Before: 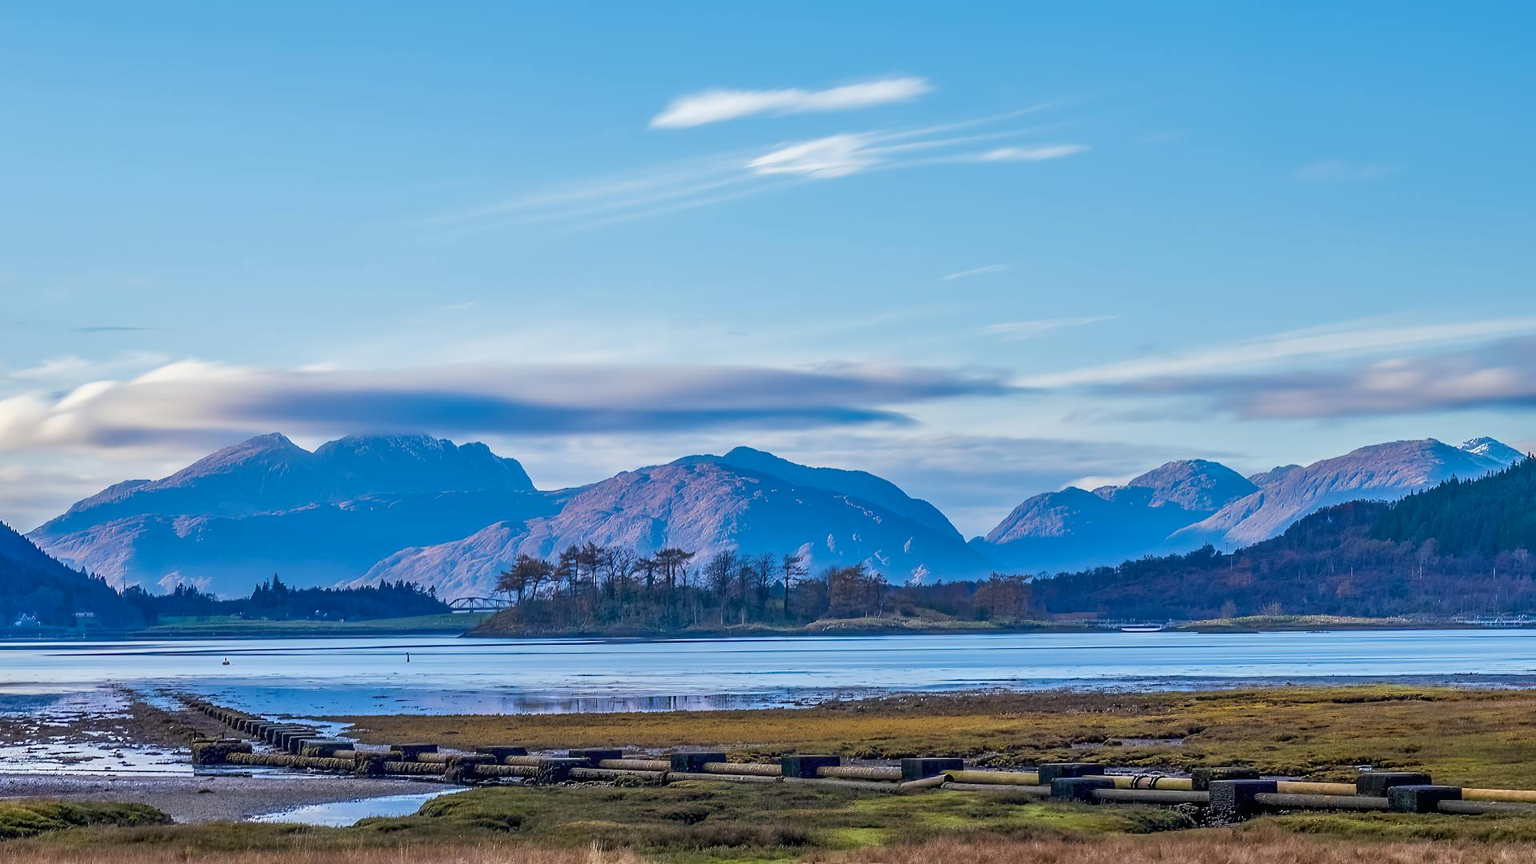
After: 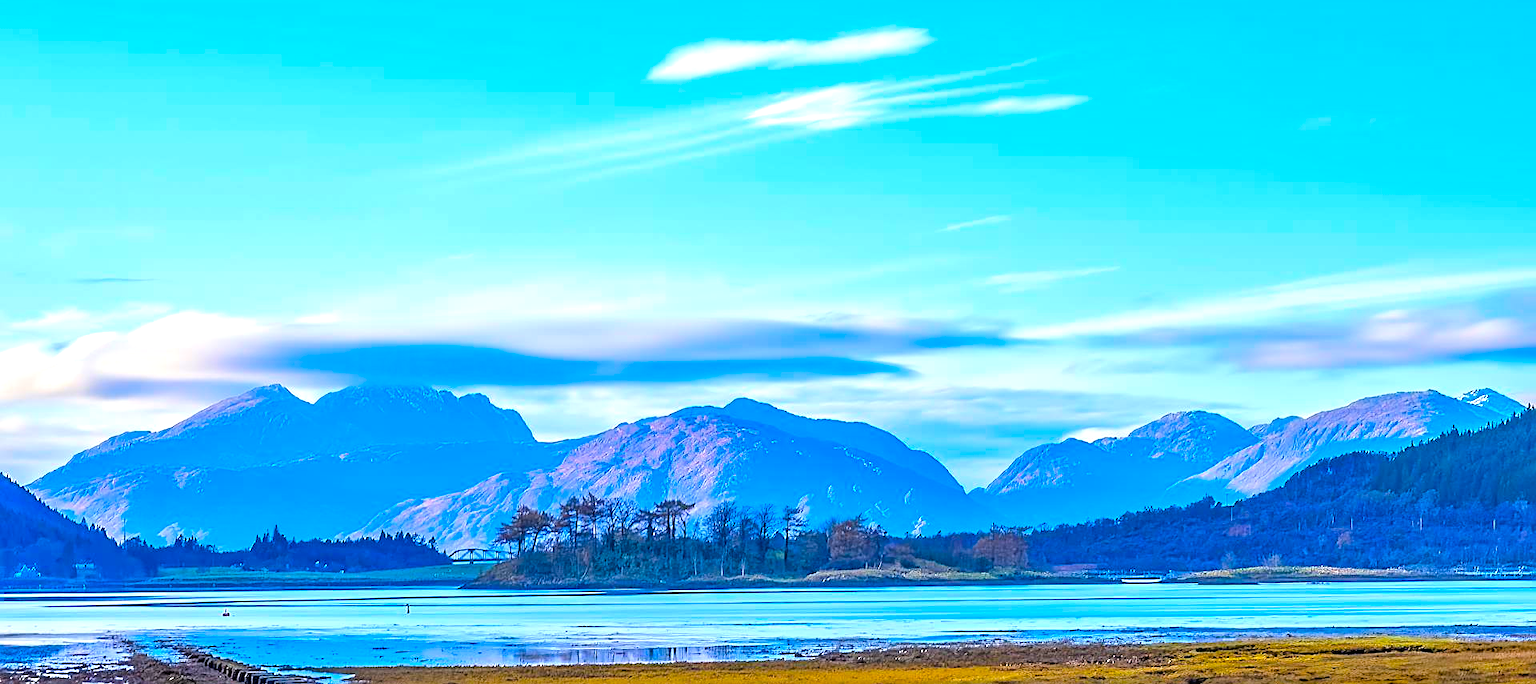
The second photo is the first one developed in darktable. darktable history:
crop and rotate: top 5.669%, bottom 14.983%
sharpen: on, module defaults
color balance rgb: linear chroma grading › global chroma 9.126%, perceptual saturation grading › global saturation 19.863%, perceptual brilliance grading › mid-tones 10.731%, perceptual brilliance grading › shadows 14.295%, global vibrance 40.341%
tone equalizer: -8 EV -0.78 EV, -7 EV -0.722 EV, -6 EV -0.56 EV, -5 EV -0.384 EV, -3 EV 0.384 EV, -2 EV 0.6 EV, -1 EV 0.685 EV, +0 EV 0.747 EV
